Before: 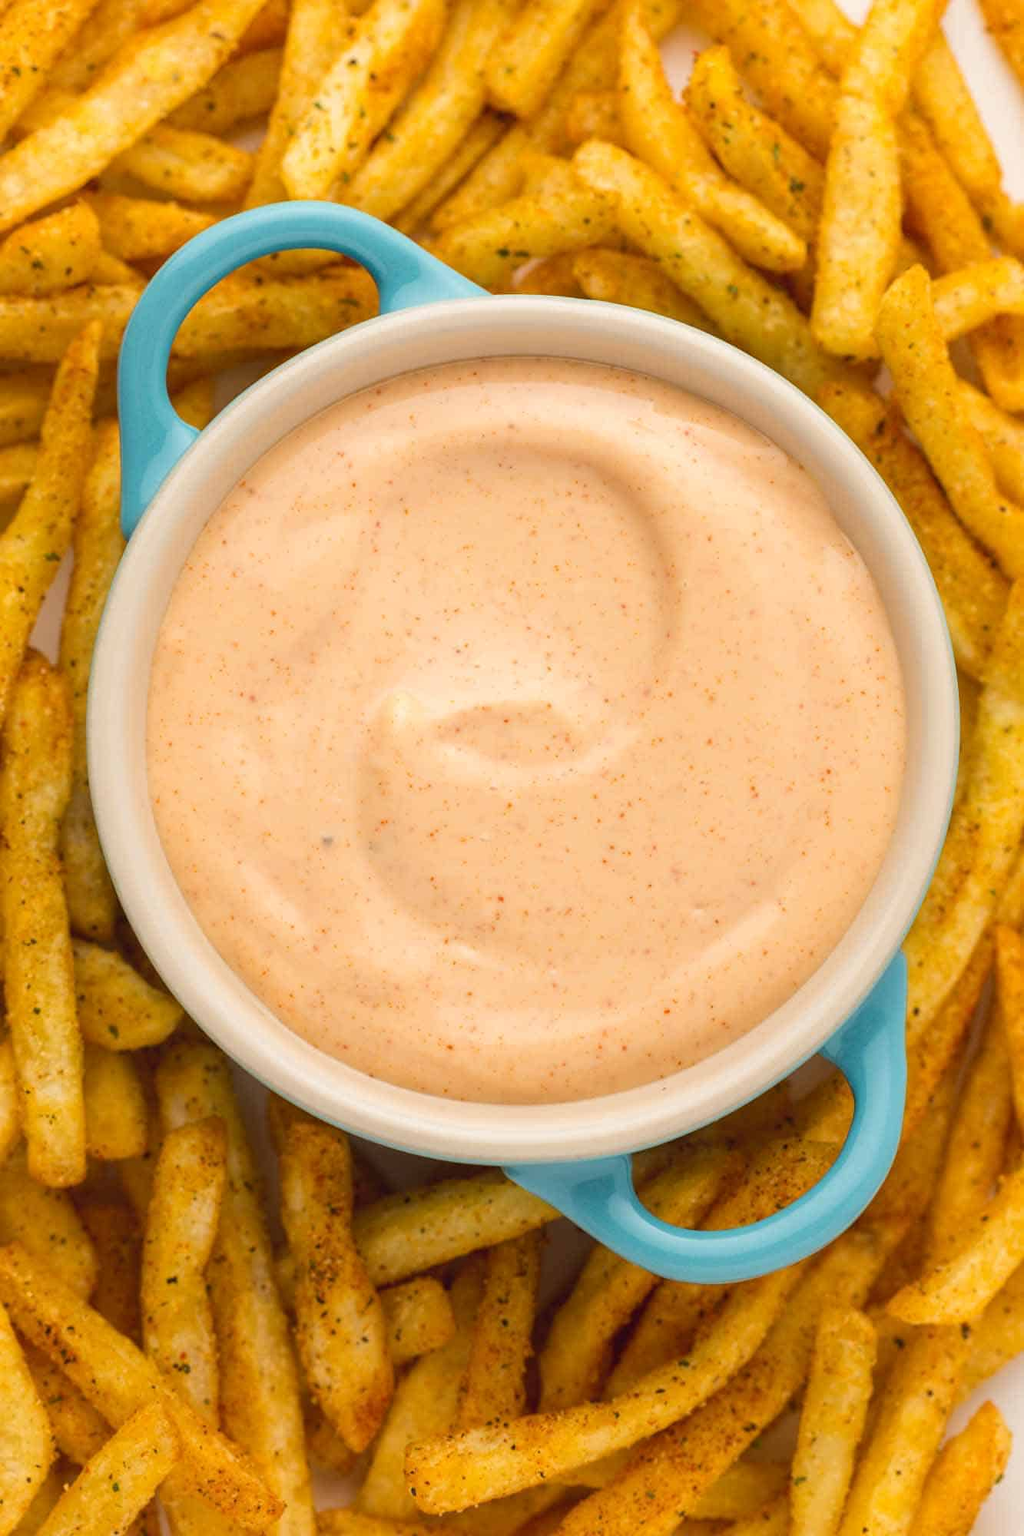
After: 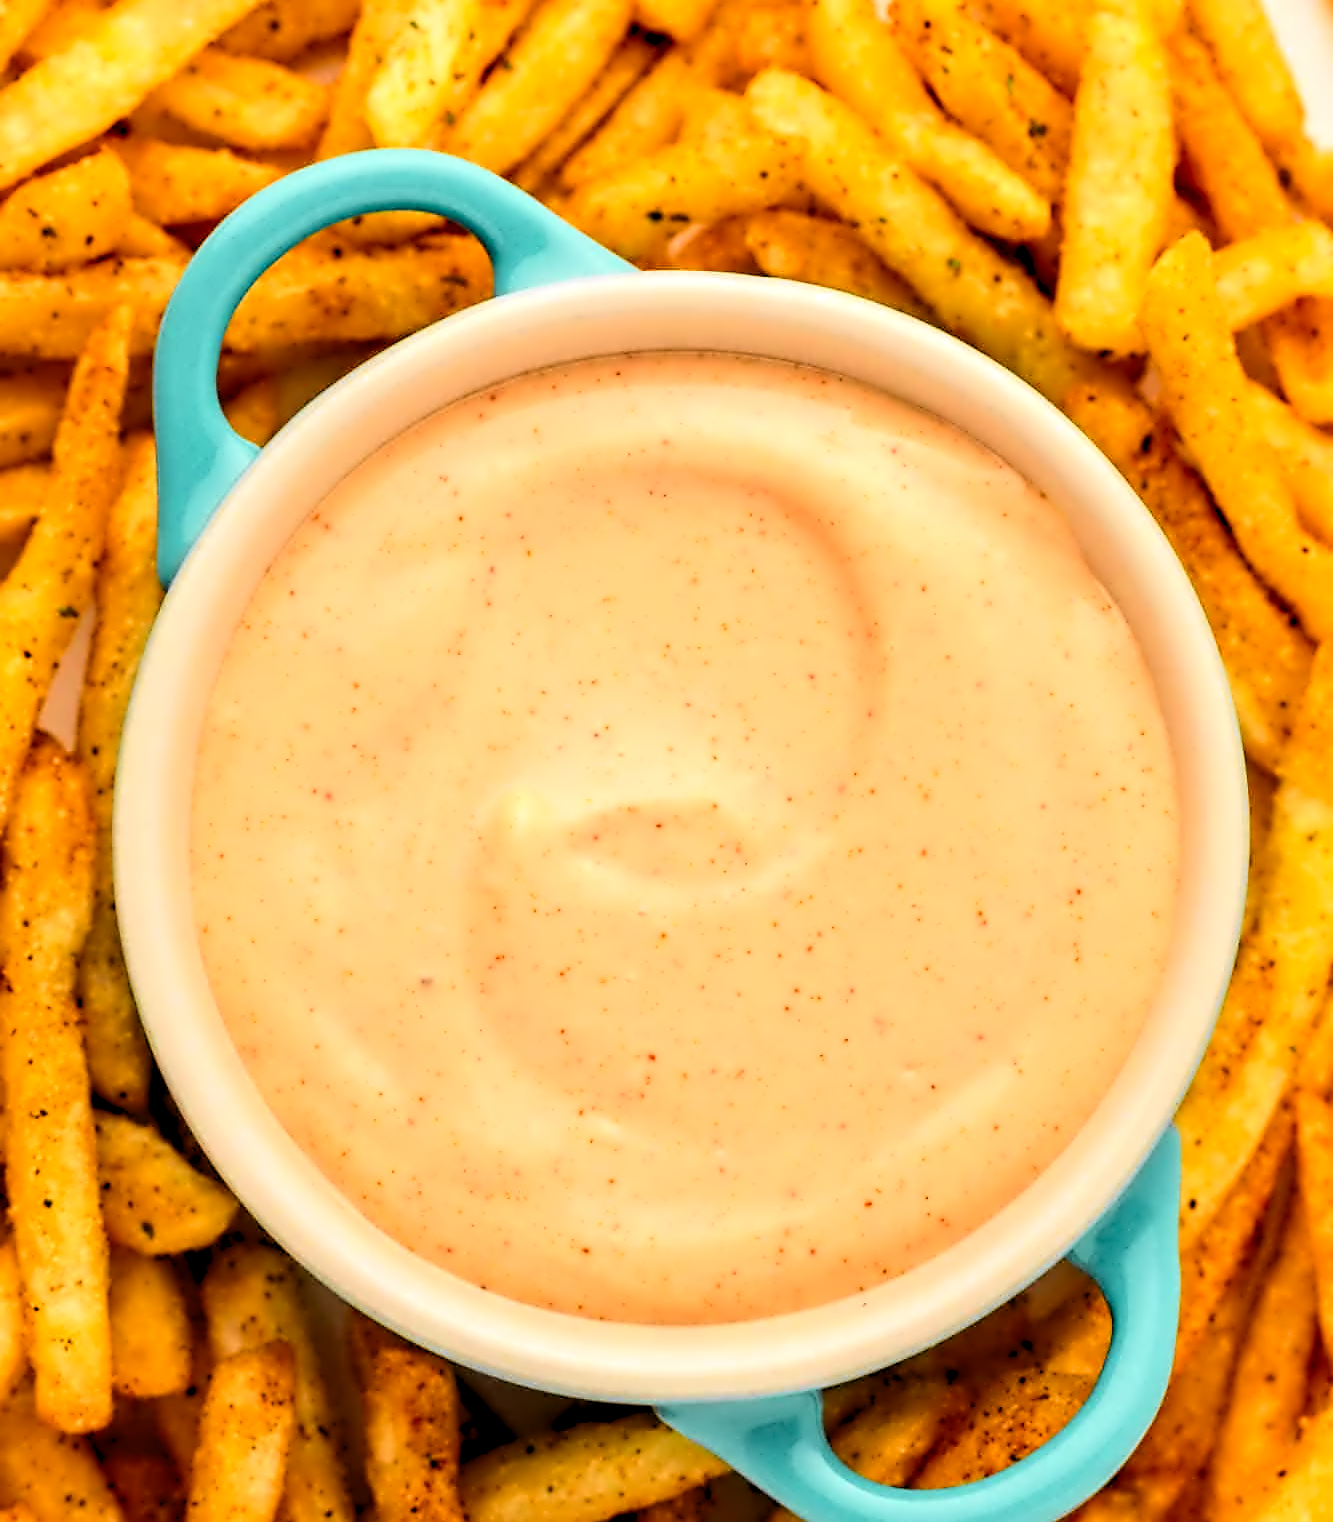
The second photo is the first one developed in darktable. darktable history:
crop: top 5.672%, bottom 18.214%
contrast equalizer: octaves 7, y [[0.5, 0.542, 0.583, 0.625, 0.667, 0.708], [0.5 ×6], [0.5 ×6], [0, 0.033, 0.067, 0.1, 0.133, 0.167], [0, 0.05, 0.1, 0.15, 0.2, 0.25]]
levels: levels [0.073, 0.497, 0.972]
tone curve: curves: ch0 [(0, 0) (0.071, 0.047) (0.266, 0.26) (0.491, 0.552) (0.753, 0.818) (1, 0.983)]; ch1 [(0, 0) (0.346, 0.307) (0.408, 0.369) (0.463, 0.443) (0.482, 0.493) (0.502, 0.5) (0.517, 0.518) (0.546, 0.576) (0.588, 0.643) (0.651, 0.709) (1, 1)]; ch2 [(0, 0) (0.346, 0.34) (0.434, 0.46) (0.485, 0.494) (0.5, 0.494) (0.517, 0.503) (0.535, 0.545) (0.583, 0.634) (0.625, 0.686) (1, 1)], color space Lab, independent channels, preserve colors none
